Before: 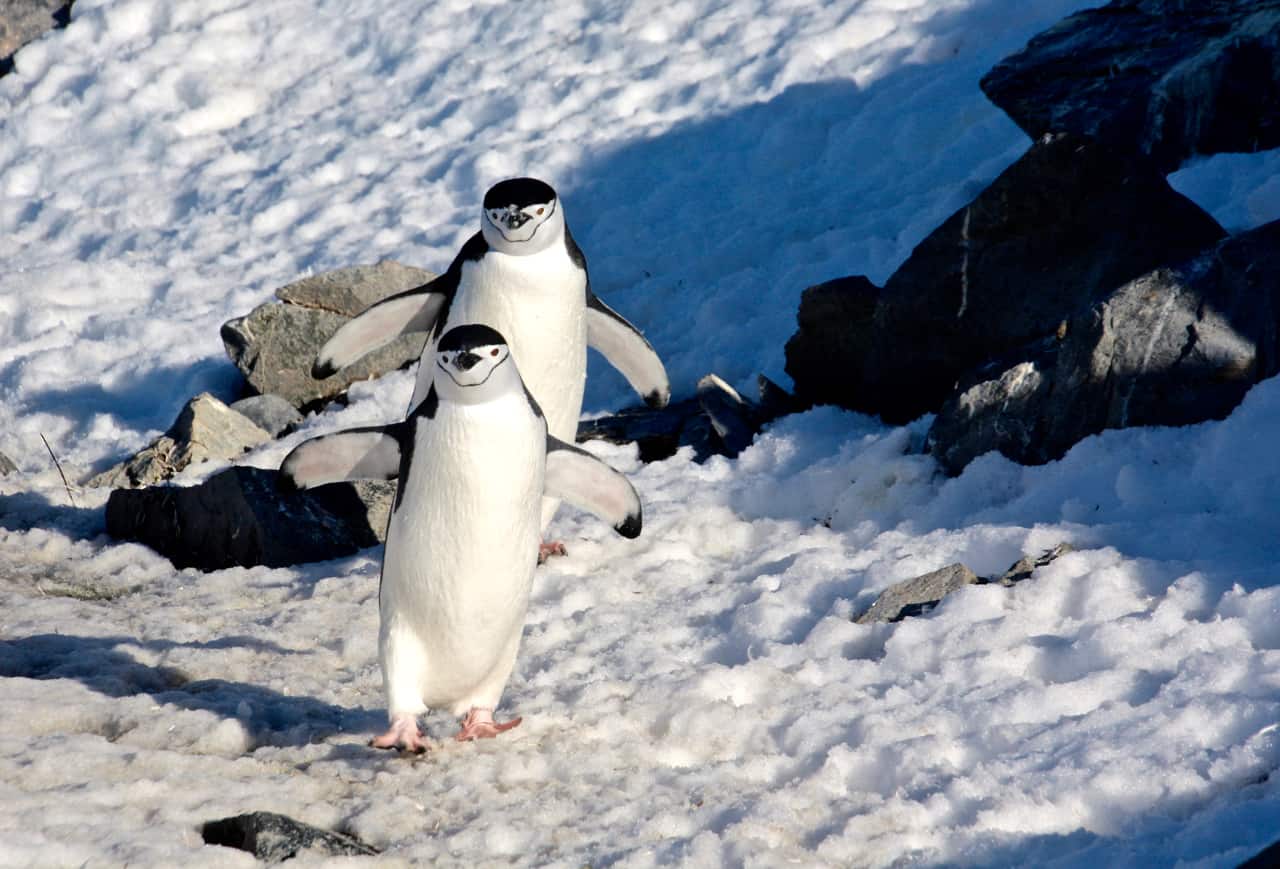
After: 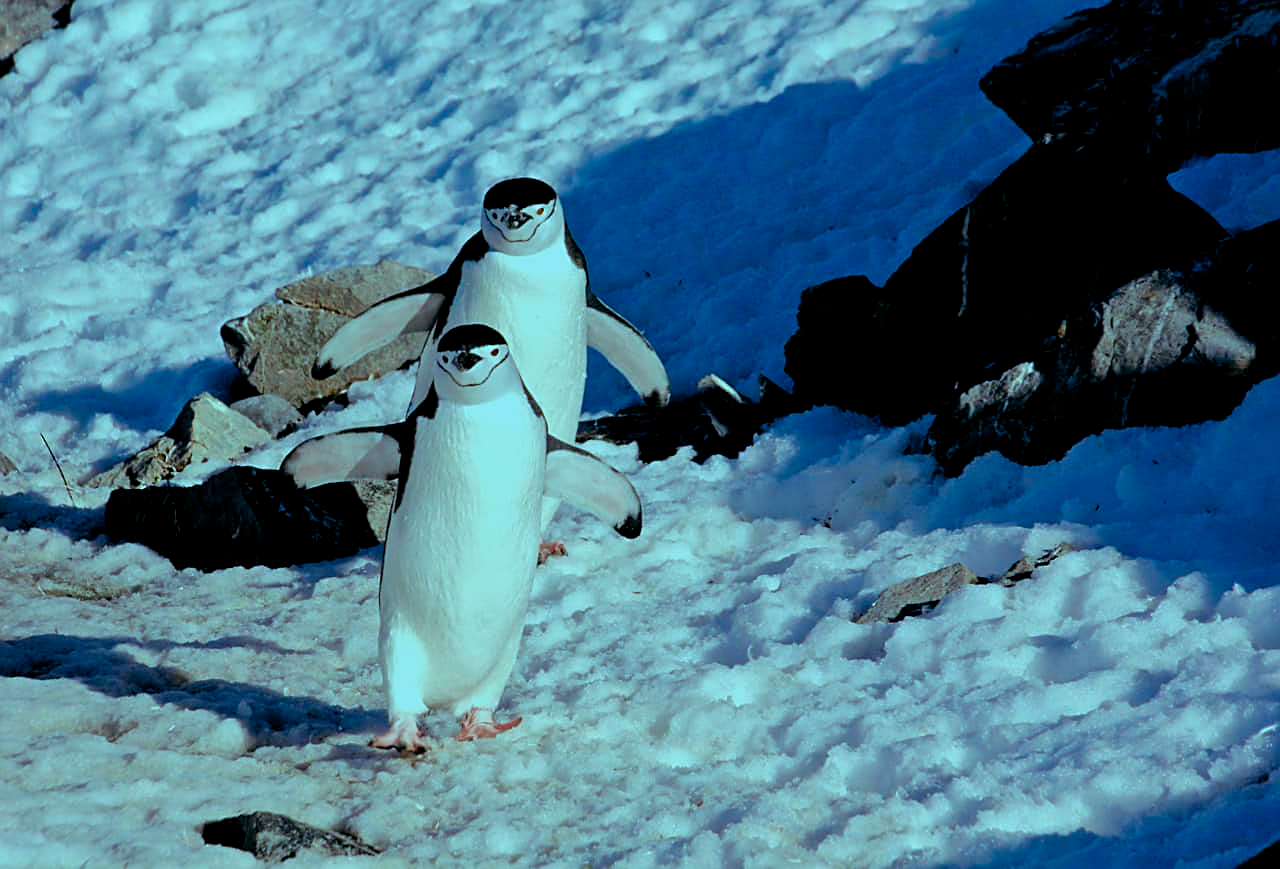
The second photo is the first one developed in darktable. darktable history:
sharpen: on, module defaults
color balance rgb: shadows lift › luminance -7.7%, shadows lift › chroma 2.13%, shadows lift › hue 165.27°, power › luminance -7.77%, power › chroma 1.34%, power › hue 330.55°, highlights gain › luminance -33.33%, highlights gain › chroma 5.68%, highlights gain › hue 217.2°, global offset › luminance -0.33%, global offset › chroma 0.11%, global offset › hue 165.27°, perceptual saturation grading › global saturation 27.72%, perceptual saturation grading › highlights -25%, perceptual saturation grading › mid-tones 25%, perceptual saturation grading › shadows 50%
